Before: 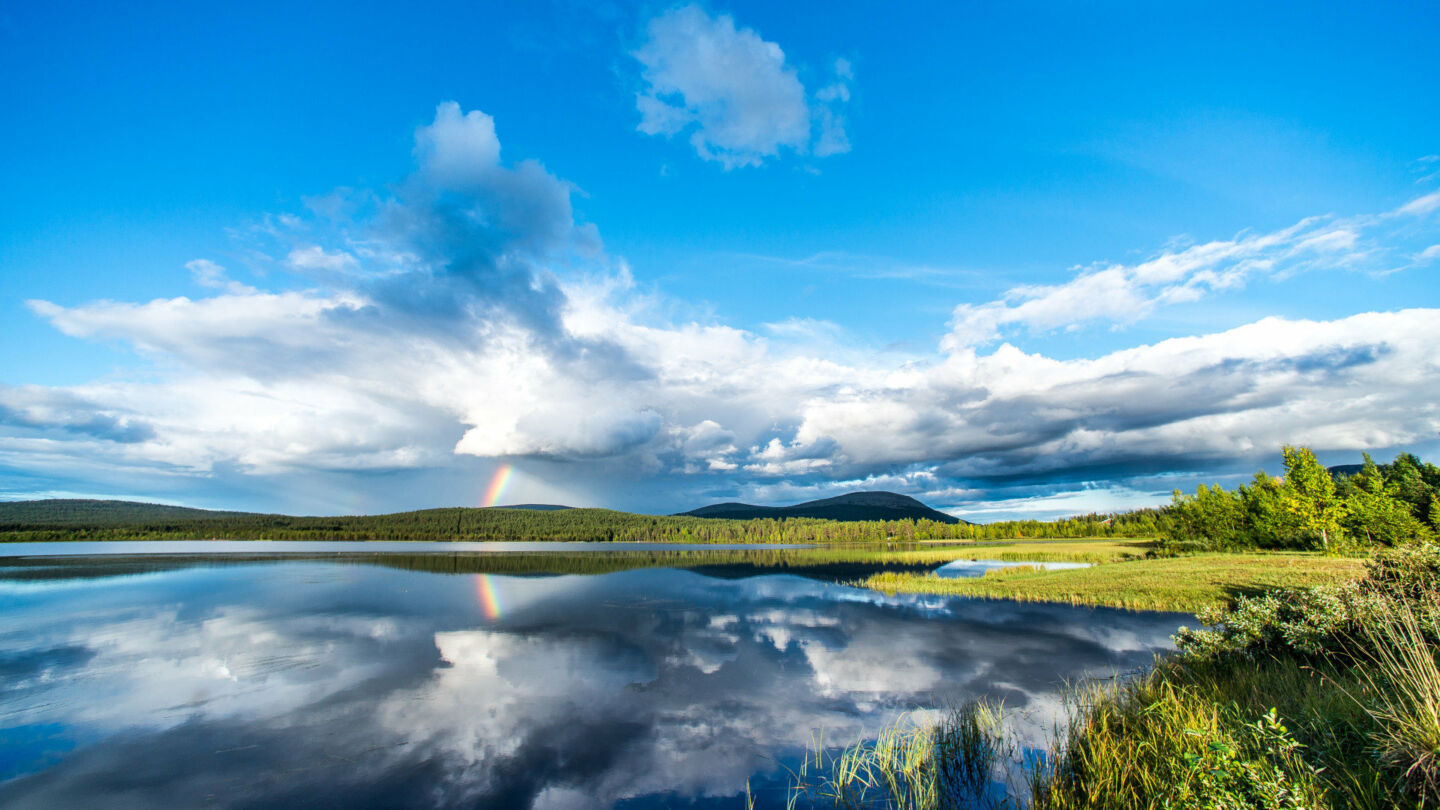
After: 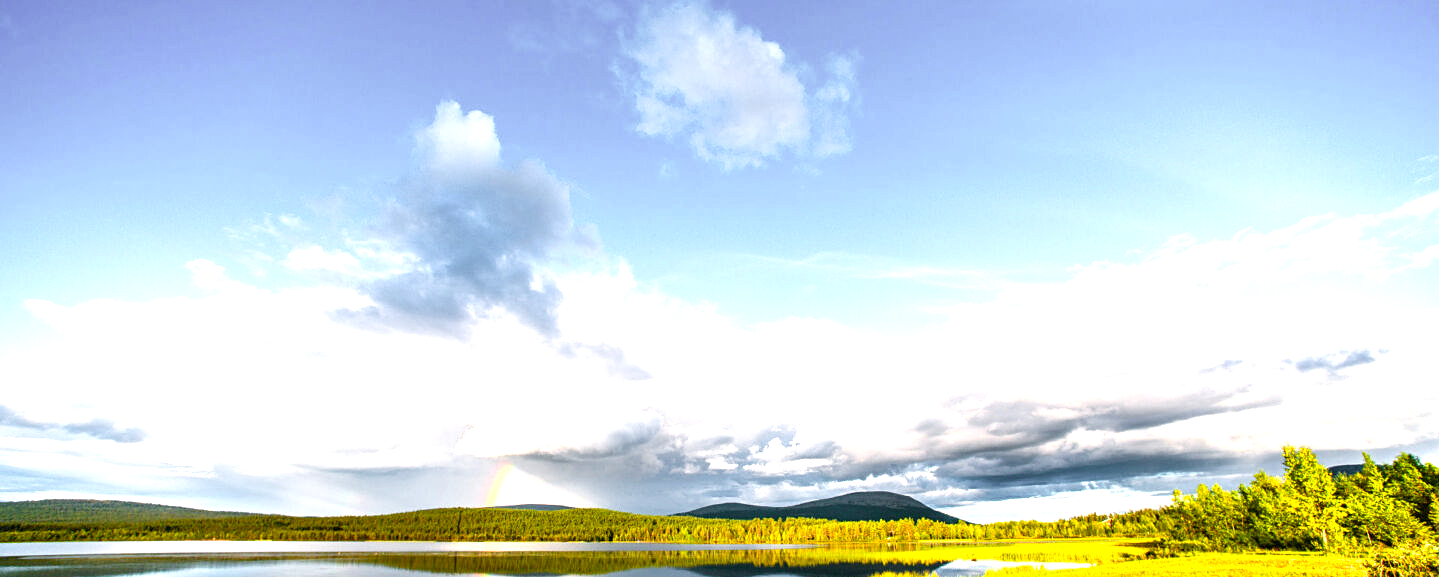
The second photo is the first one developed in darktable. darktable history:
sharpen: amount 0.203
color correction: highlights a* 11.55, highlights b* 11.82
crop: right 0.001%, bottom 28.696%
tone equalizer: on, module defaults
color balance rgb: power › chroma 2.492%, power › hue 69.13°, perceptual saturation grading › global saturation 20%, perceptual saturation grading › highlights -25.156%, perceptual saturation grading › shadows 50.184%, global vibrance 20%
exposure: black level correction 0, exposure 1.096 EV, compensate highlight preservation false
color zones: curves: ch1 [(0.25, 0.61) (0.75, 0.248)]
